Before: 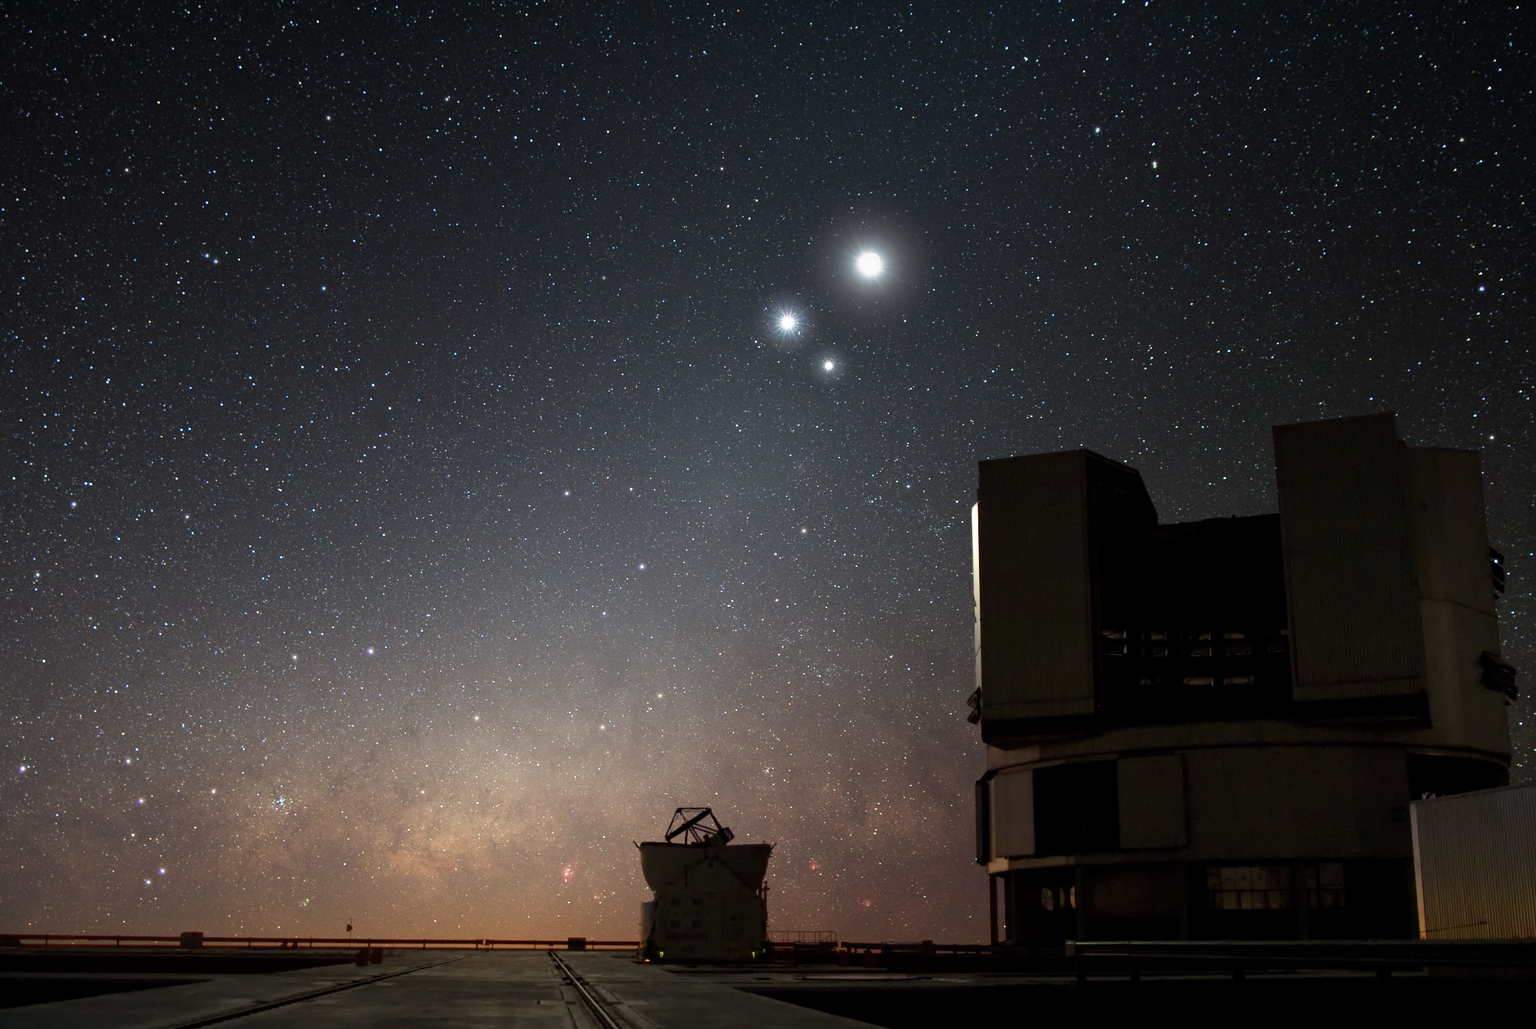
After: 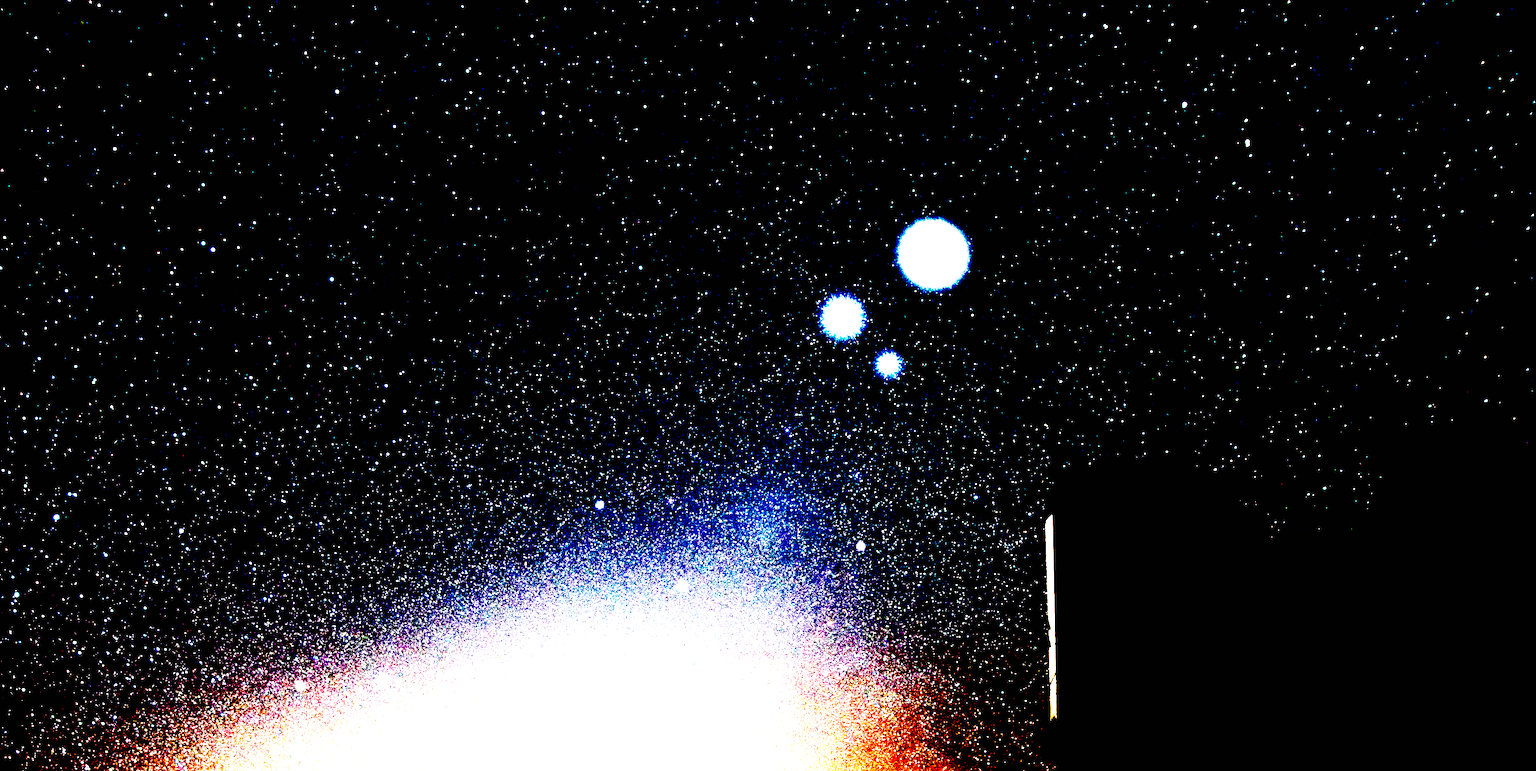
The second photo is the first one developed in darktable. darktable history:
contrast brightness saturation: contrast 0.06, brightness -0.01, saturation -0.23
crop: left 1.509%, top 3.452%, right 7.696%, bottom 28.452%
base curve: curves: ch0 [(0, 0) (0, 0) (0.002, 0.001) (0.008, 0.003) (0.019, 0.011) (0.037, 0.037) (0.064, 0.11) (0.102, 0.232) (0.152, 0.379) (0.216, 0.524) (0.296, 0.665) (0.394, 0.789) (0.512, 0.881) (0.651, 0.945) (0.813, 0.986) (1, 1)], preserve colors none
exposure: black level correction 0.1, exposure 3 EV, compensate highlight preservation false
